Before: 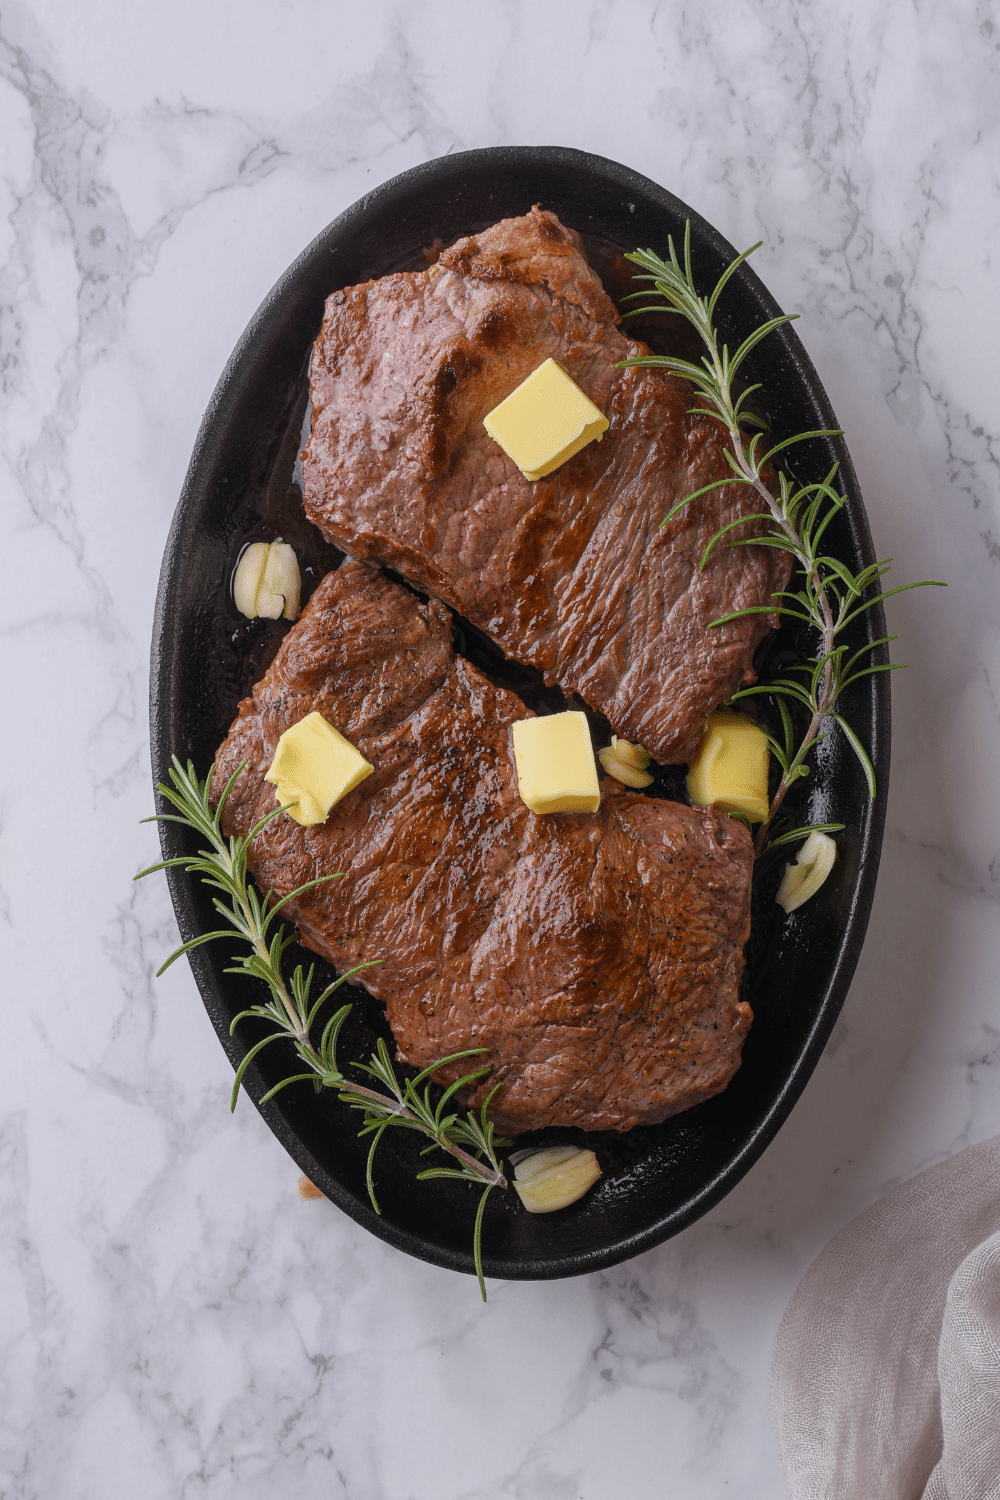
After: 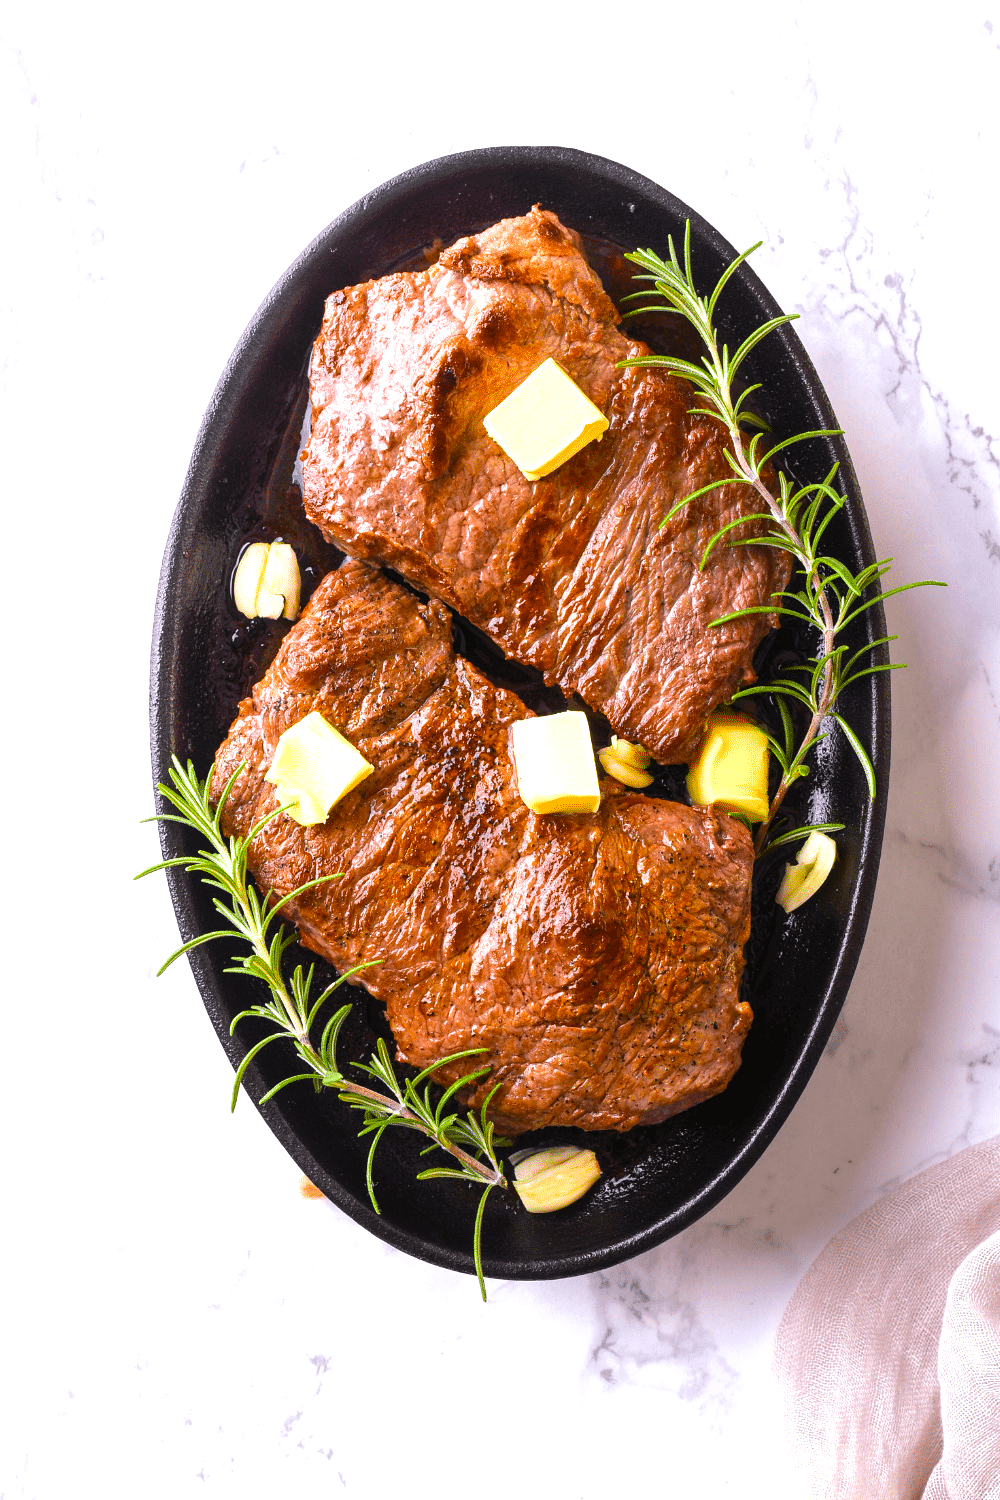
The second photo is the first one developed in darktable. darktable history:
tone equalizer: -8 EV -0.417 EV, -7 EV -0.389 EV, -6 EV -0.333 EV, -5 EV -0.222 EV, -3 EV 0.222 EV, -2 EV 0.333 EV, -1 EV 0.389 EV, +0 EV 0.417 EV, edges refinement/feathering 500, mask exposure compensation -1.57 EV, preserve details no
exposure: black level correction 0.001, exposure 1.05 EV, compensate exposure bias true, compensate highlight preservation false
velvia: strength 51%, mid-tones bias 0.51
